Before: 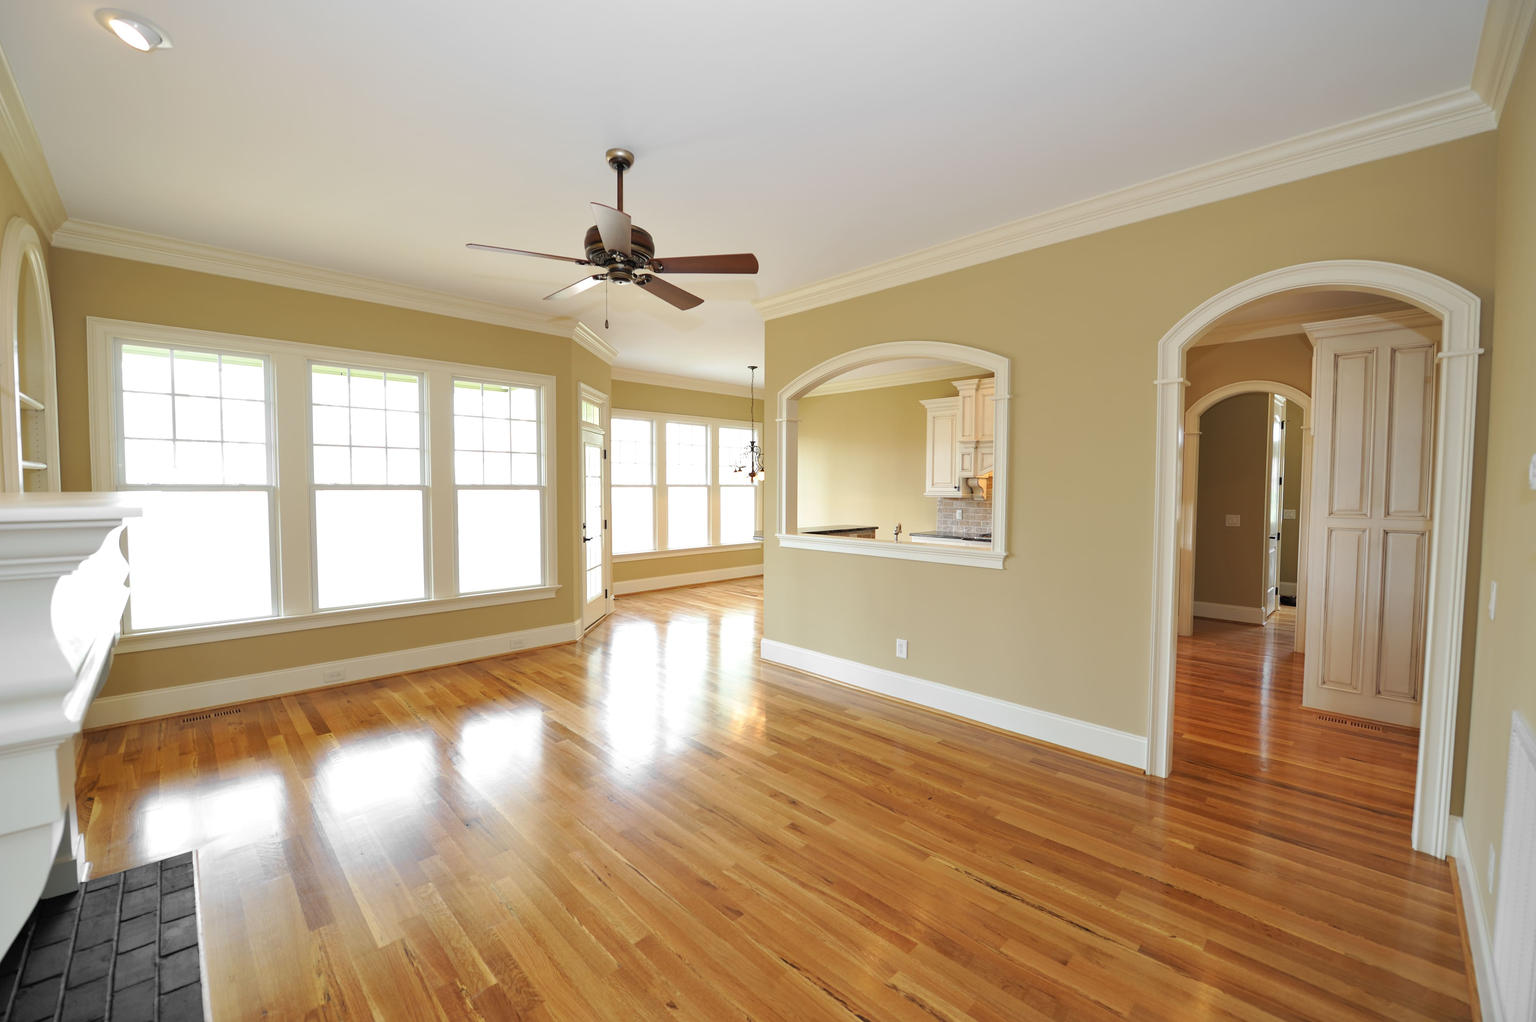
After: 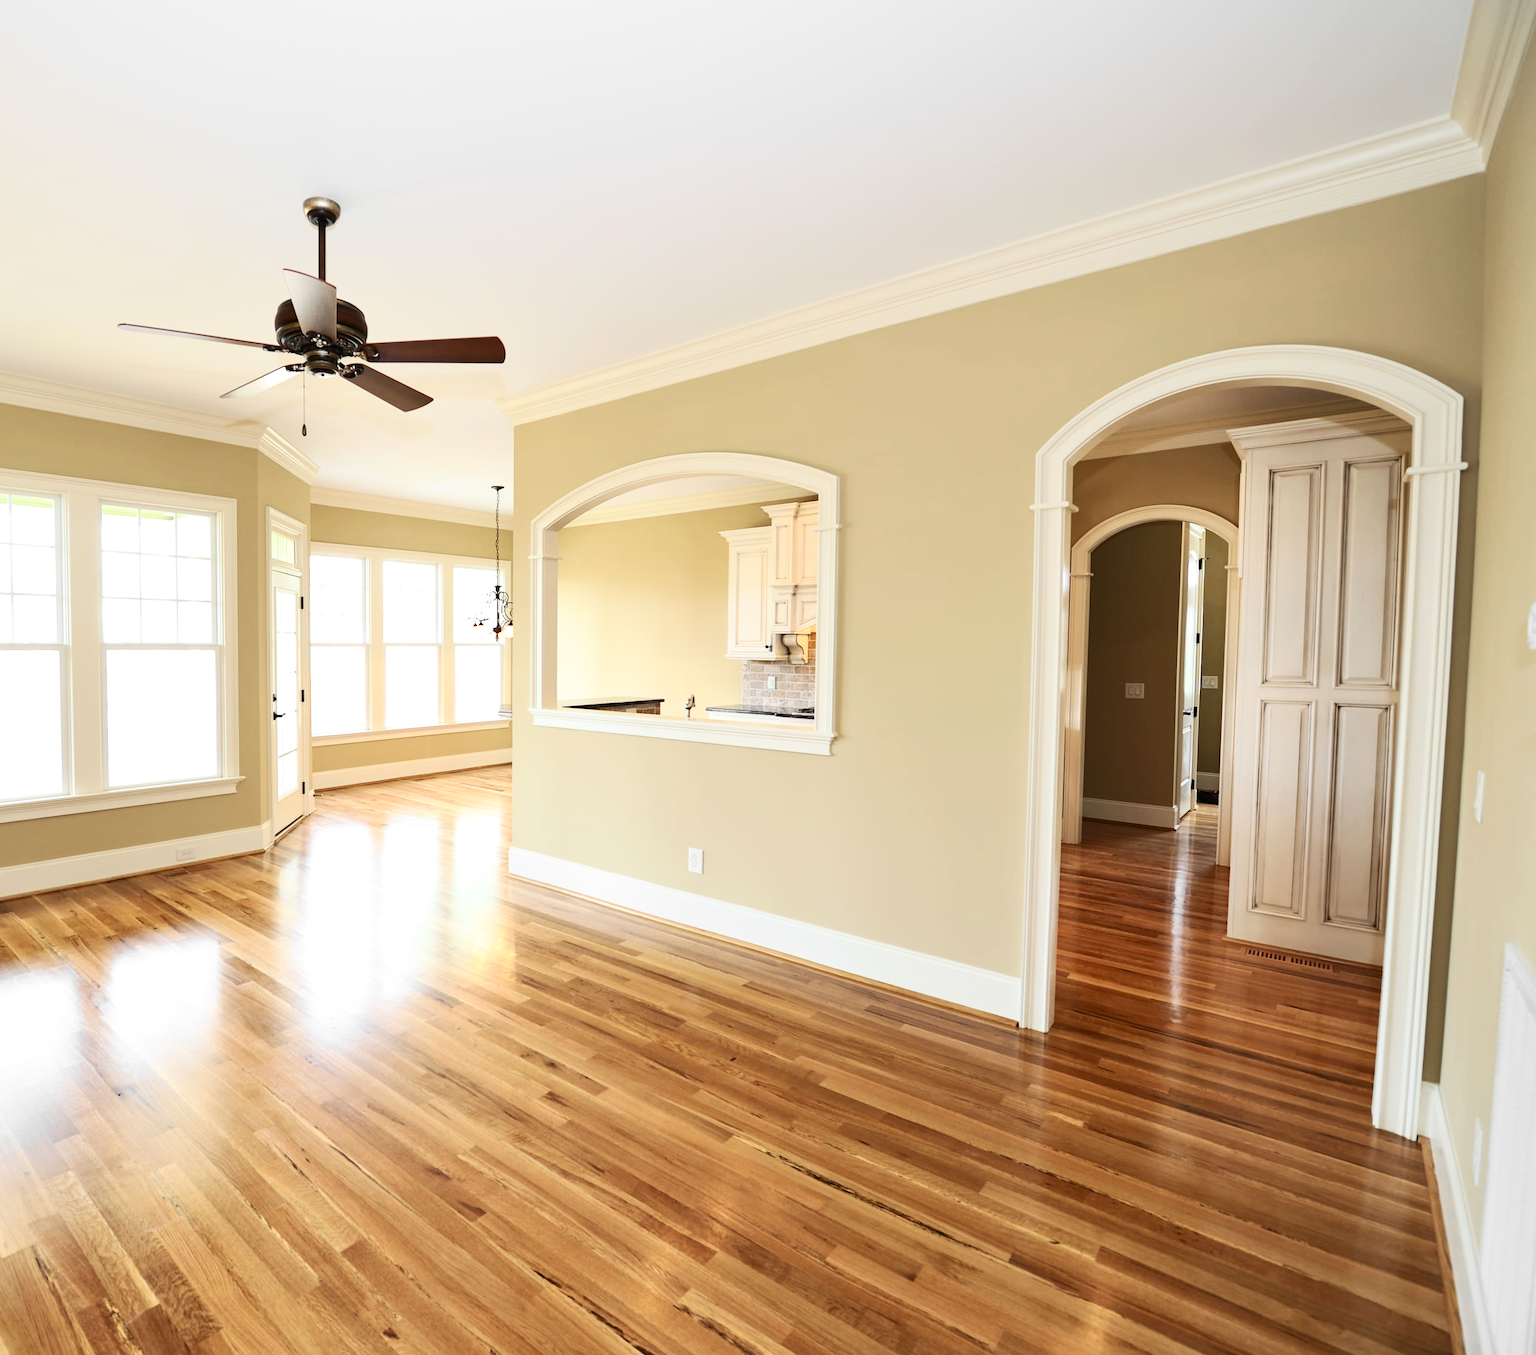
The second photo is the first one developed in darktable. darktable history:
contrast brightness saturation: contrast 0.39, brightness 0.1
crop and rotate: left 24.6%
color balance rgb: global vibrance 1%, saturation formula JzAzBz (2021)
